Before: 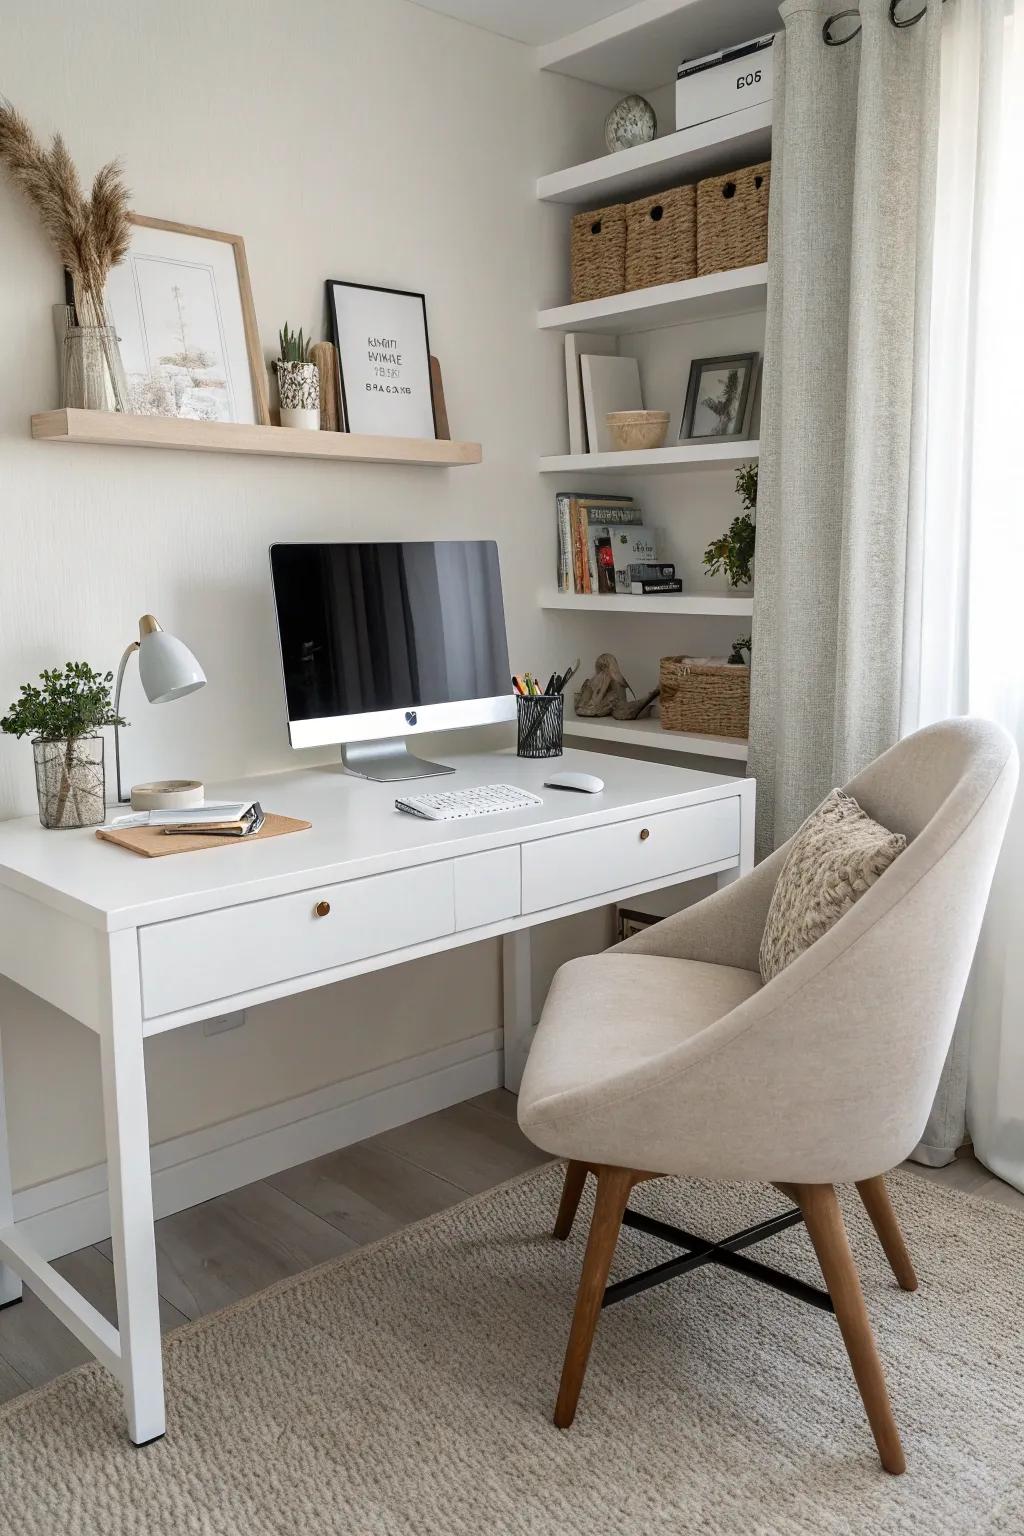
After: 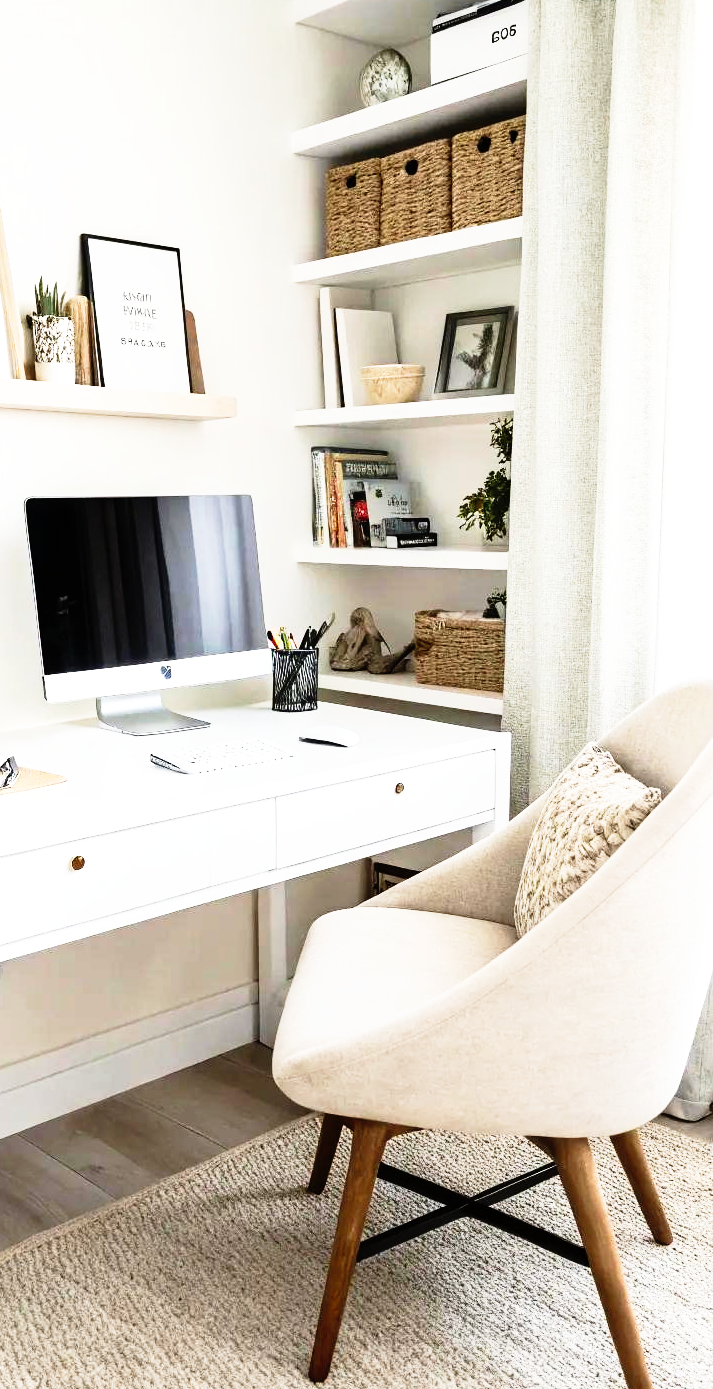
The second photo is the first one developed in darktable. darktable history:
crop and rotate: left 23.954%, top 3.042%, right 6.392%, bottom 6.468%
base curve: curves: ch0 [(0, 0) (0.012, 0.01) (0.073, 0.168) (0.31, 0.711) (0.645, 0.957) (1, 1)], preserve colors none
local contrast: mode bilateral grid, contrast 100, coarseness 100, detail 94%, midtone range 0.2
contrast brightness saturation: saturation -0.055
exposure: black level correction 0, compensate highlight preservation false
velvia: on, module defaults
tone equalizer: -8 EV -0.755 EV, -7 EV -0.739 EV, -6 EV -0.618 EV, -5 EV -0.421 EV, -3 EV 0.401 EV, -2 EV 0.6 EV, -1 EV 0.692 EV, +0 EV 0.758 EV, edges refinement/feathering 500, mask exposure compensation -1.57 EV, preserve details no
